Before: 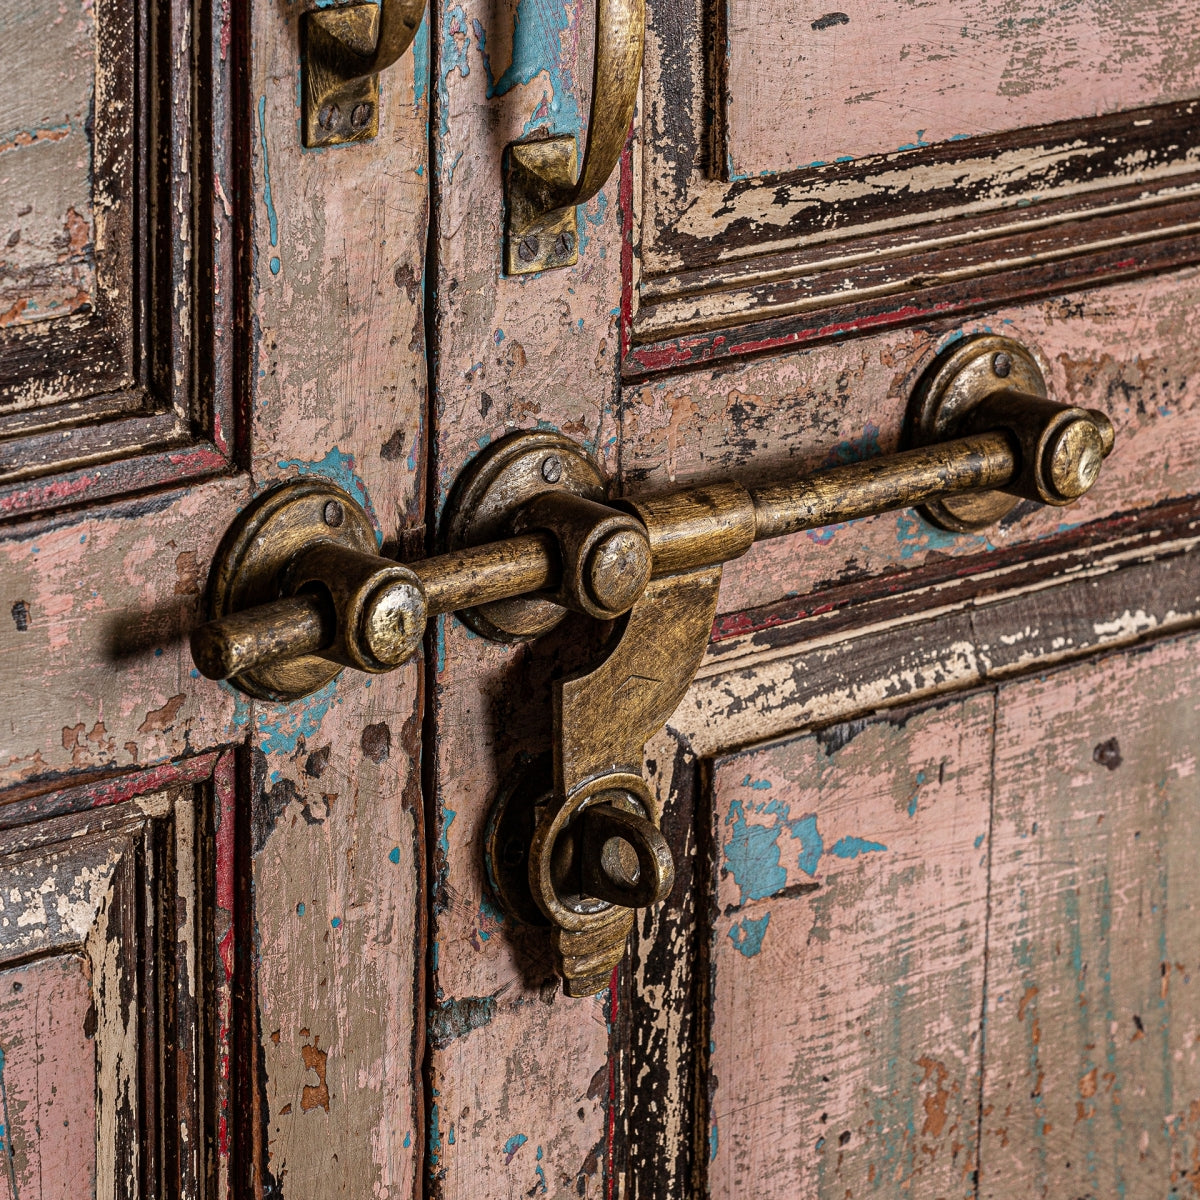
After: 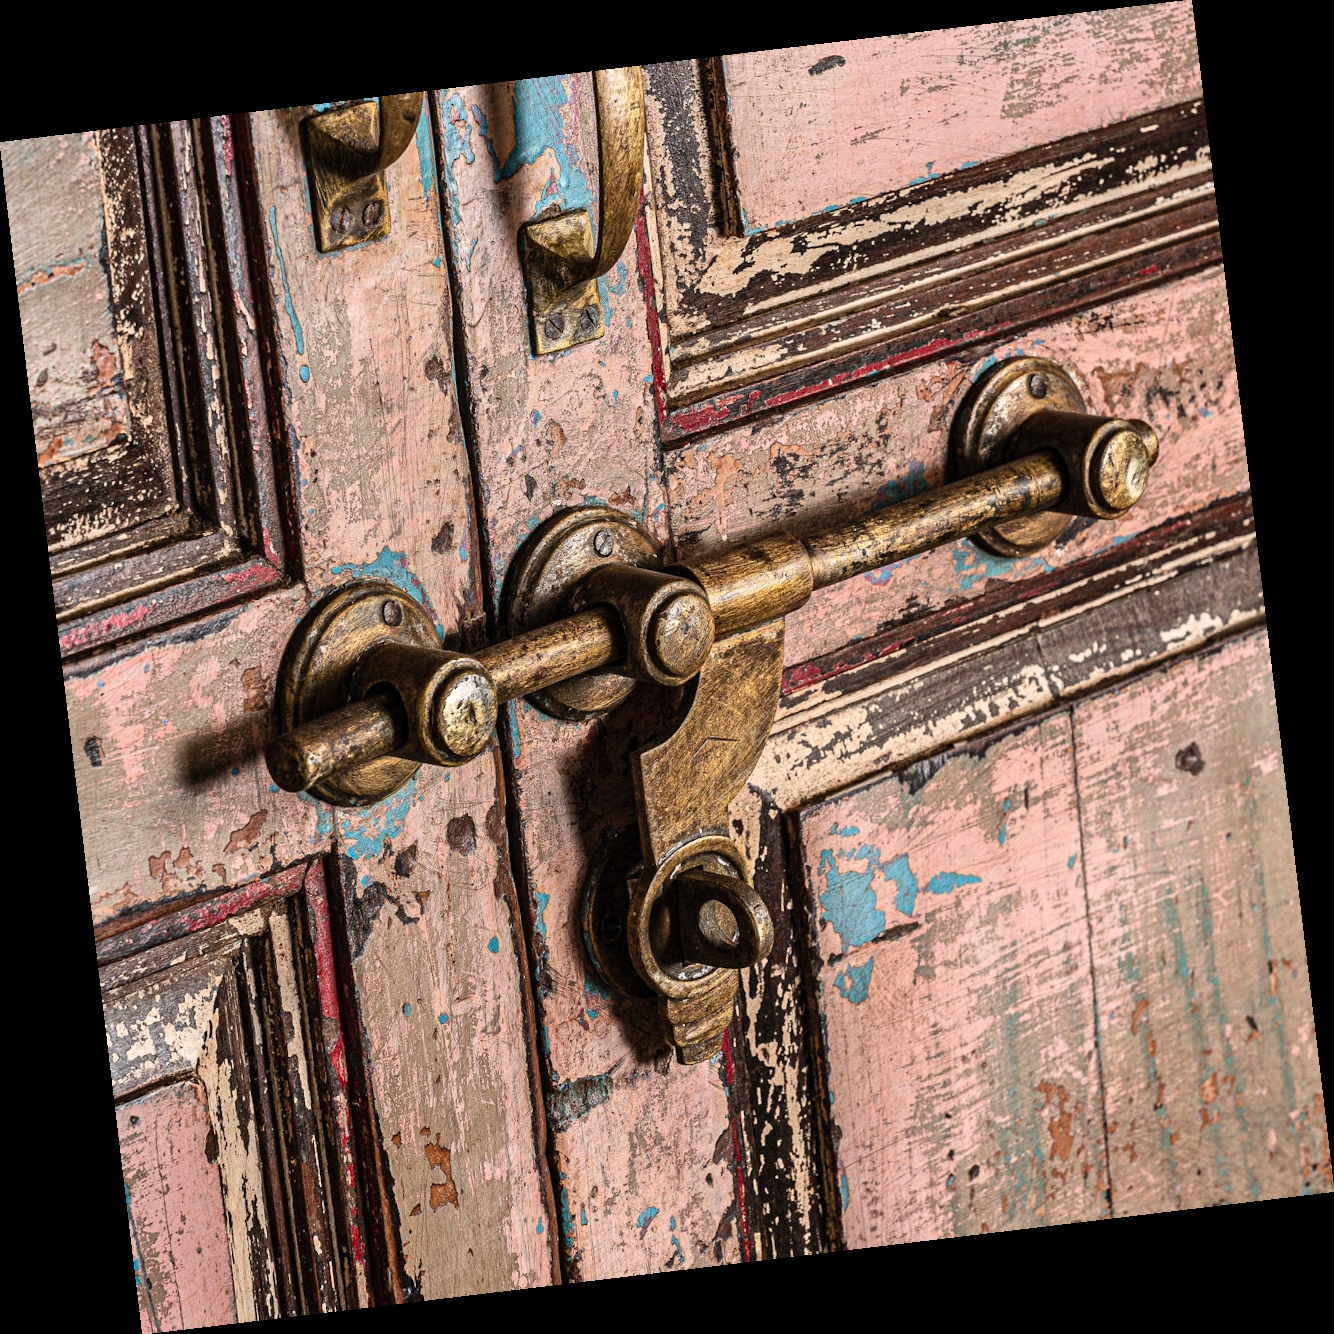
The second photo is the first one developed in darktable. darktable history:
rotate and perspective: rotation -6.83°, automatic cropping off
contrast brightness saturation: contrast 0.2, brightness 0.15, saturation 0.14
